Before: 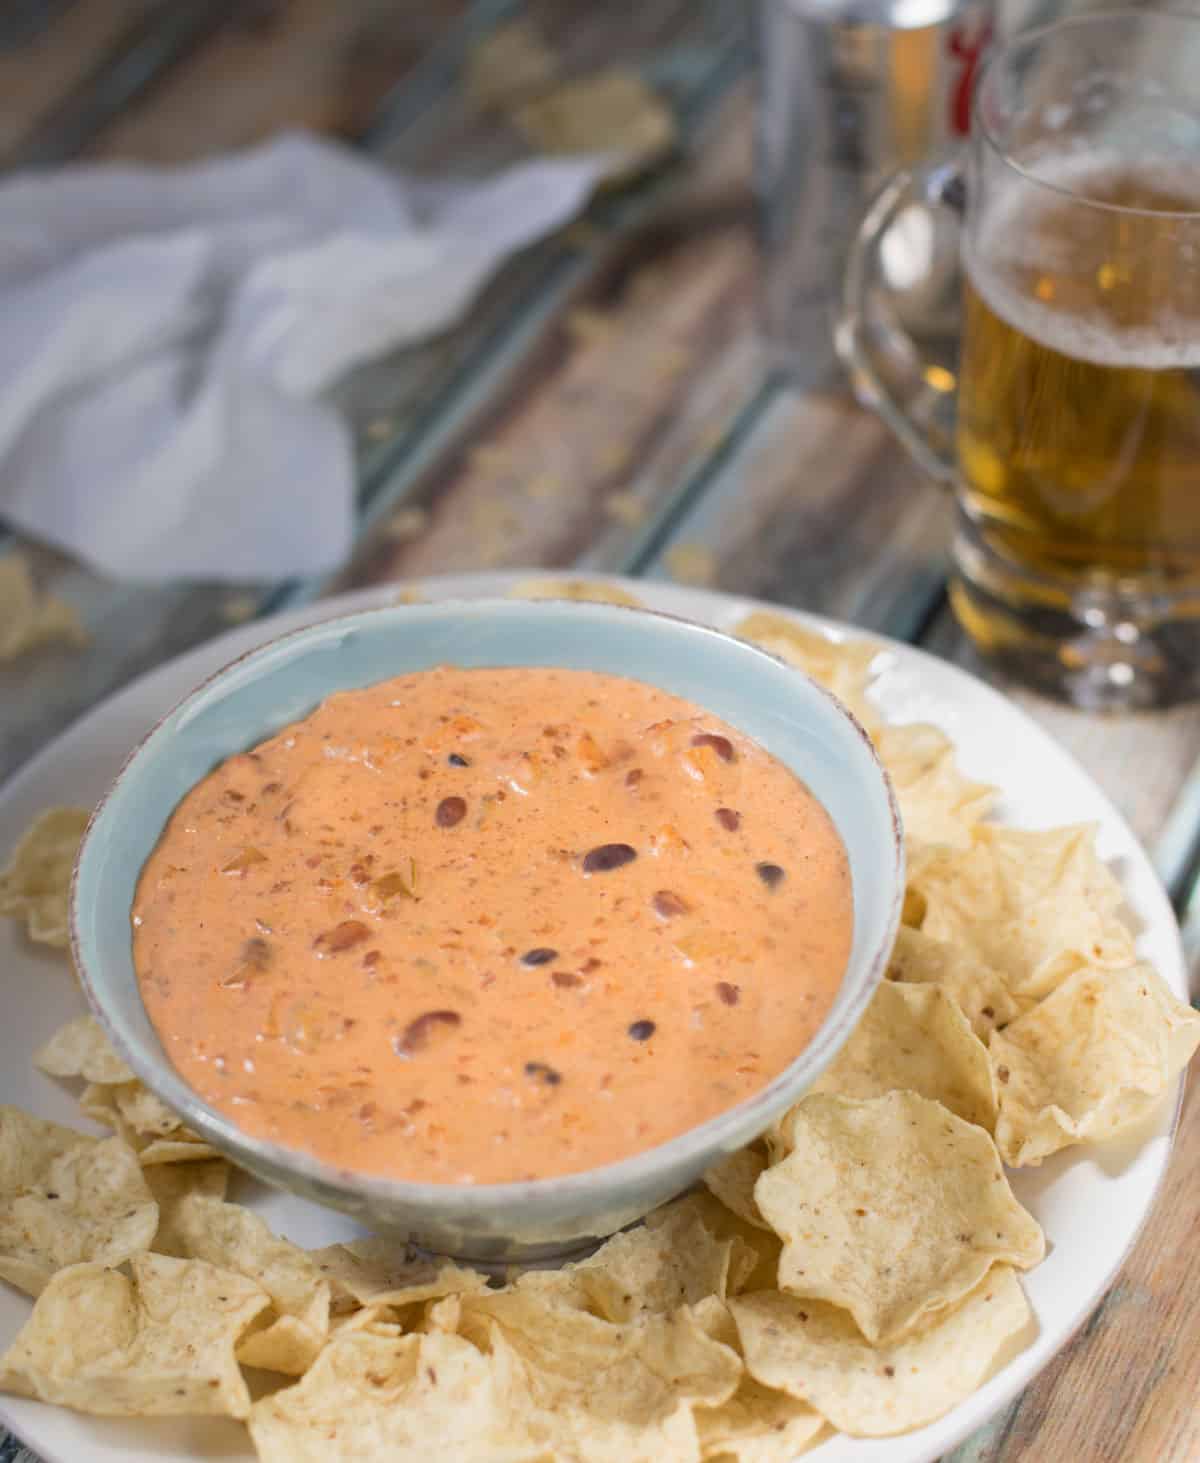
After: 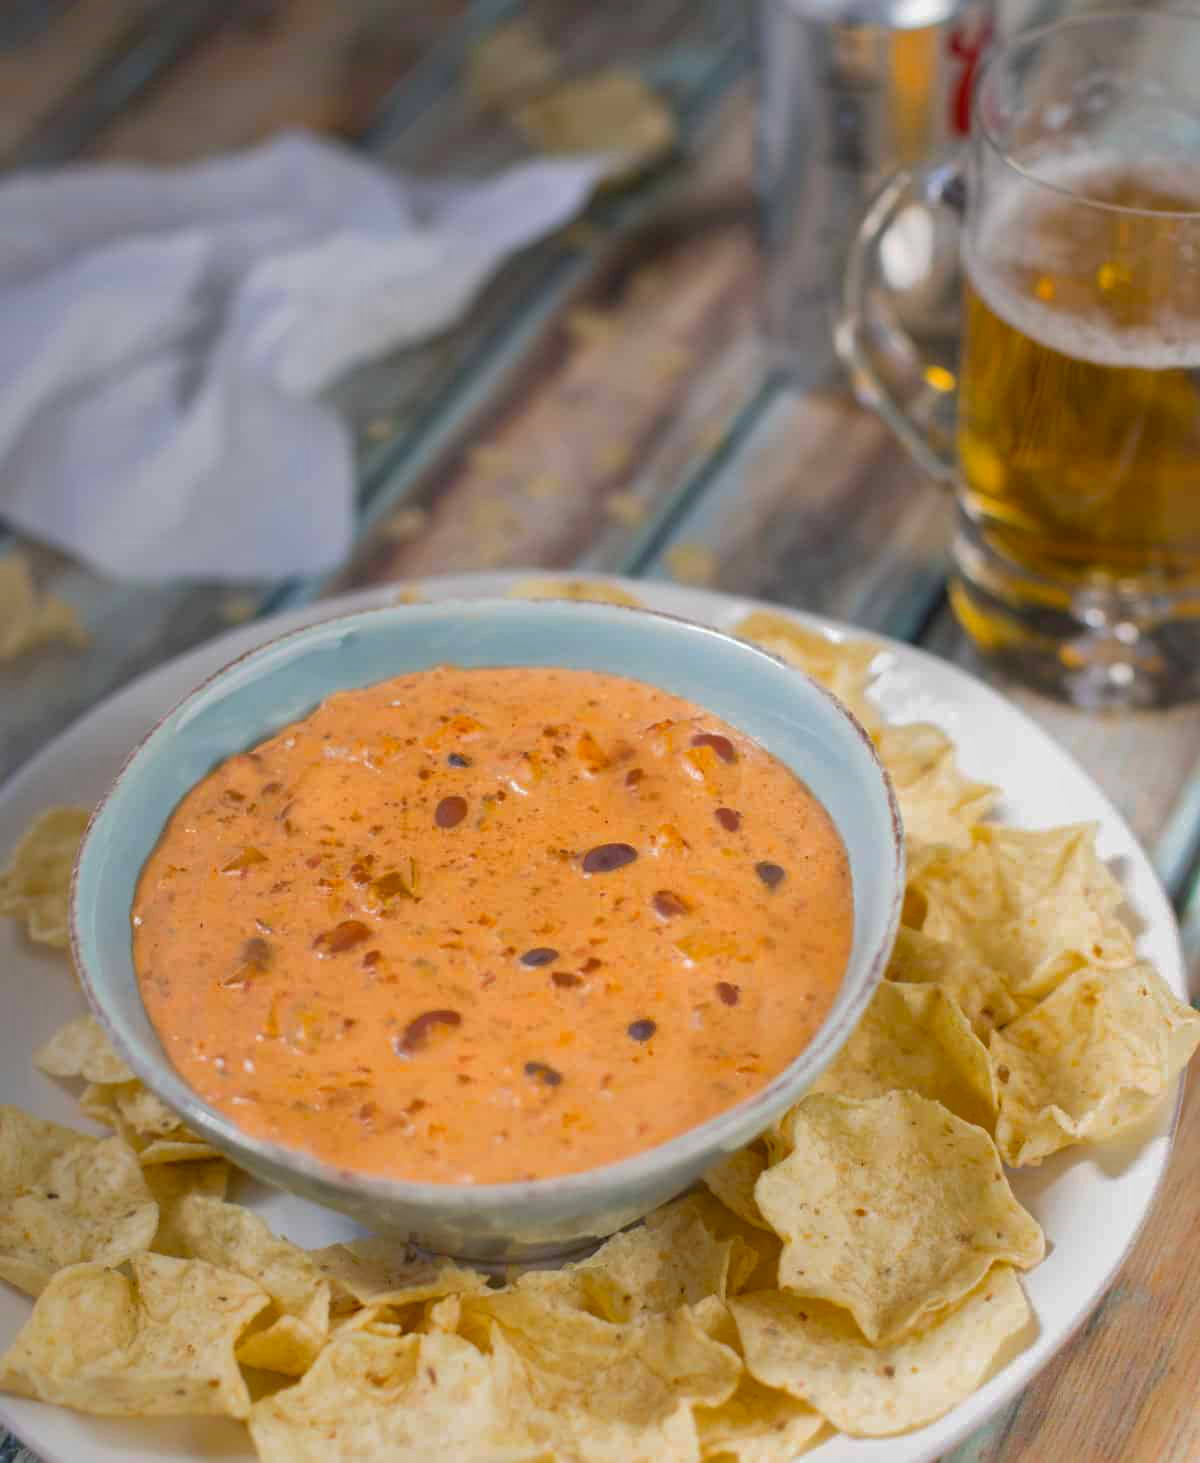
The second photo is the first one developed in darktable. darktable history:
color balance: output saturation 120%
shadows and highlights: shadows 40, highlights -60
